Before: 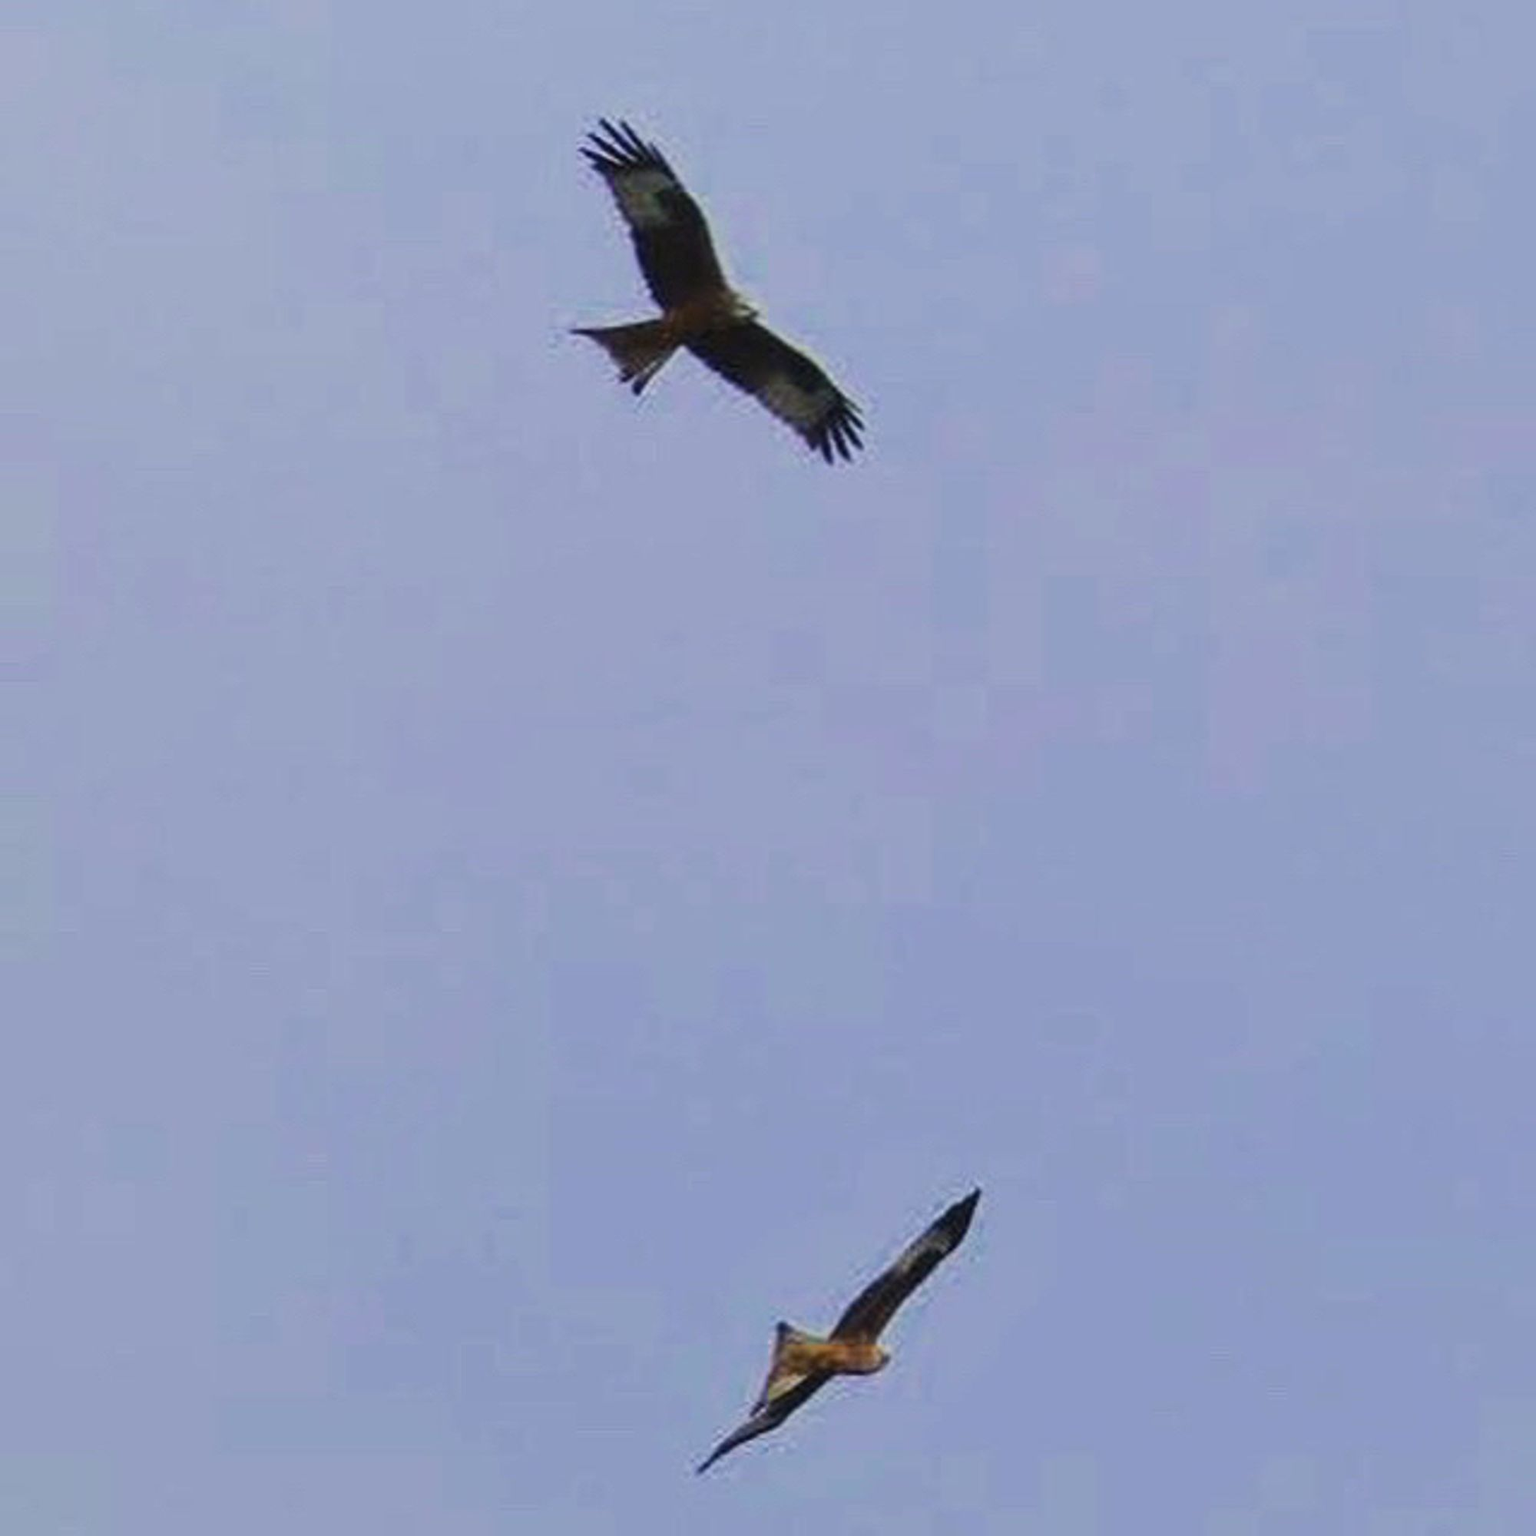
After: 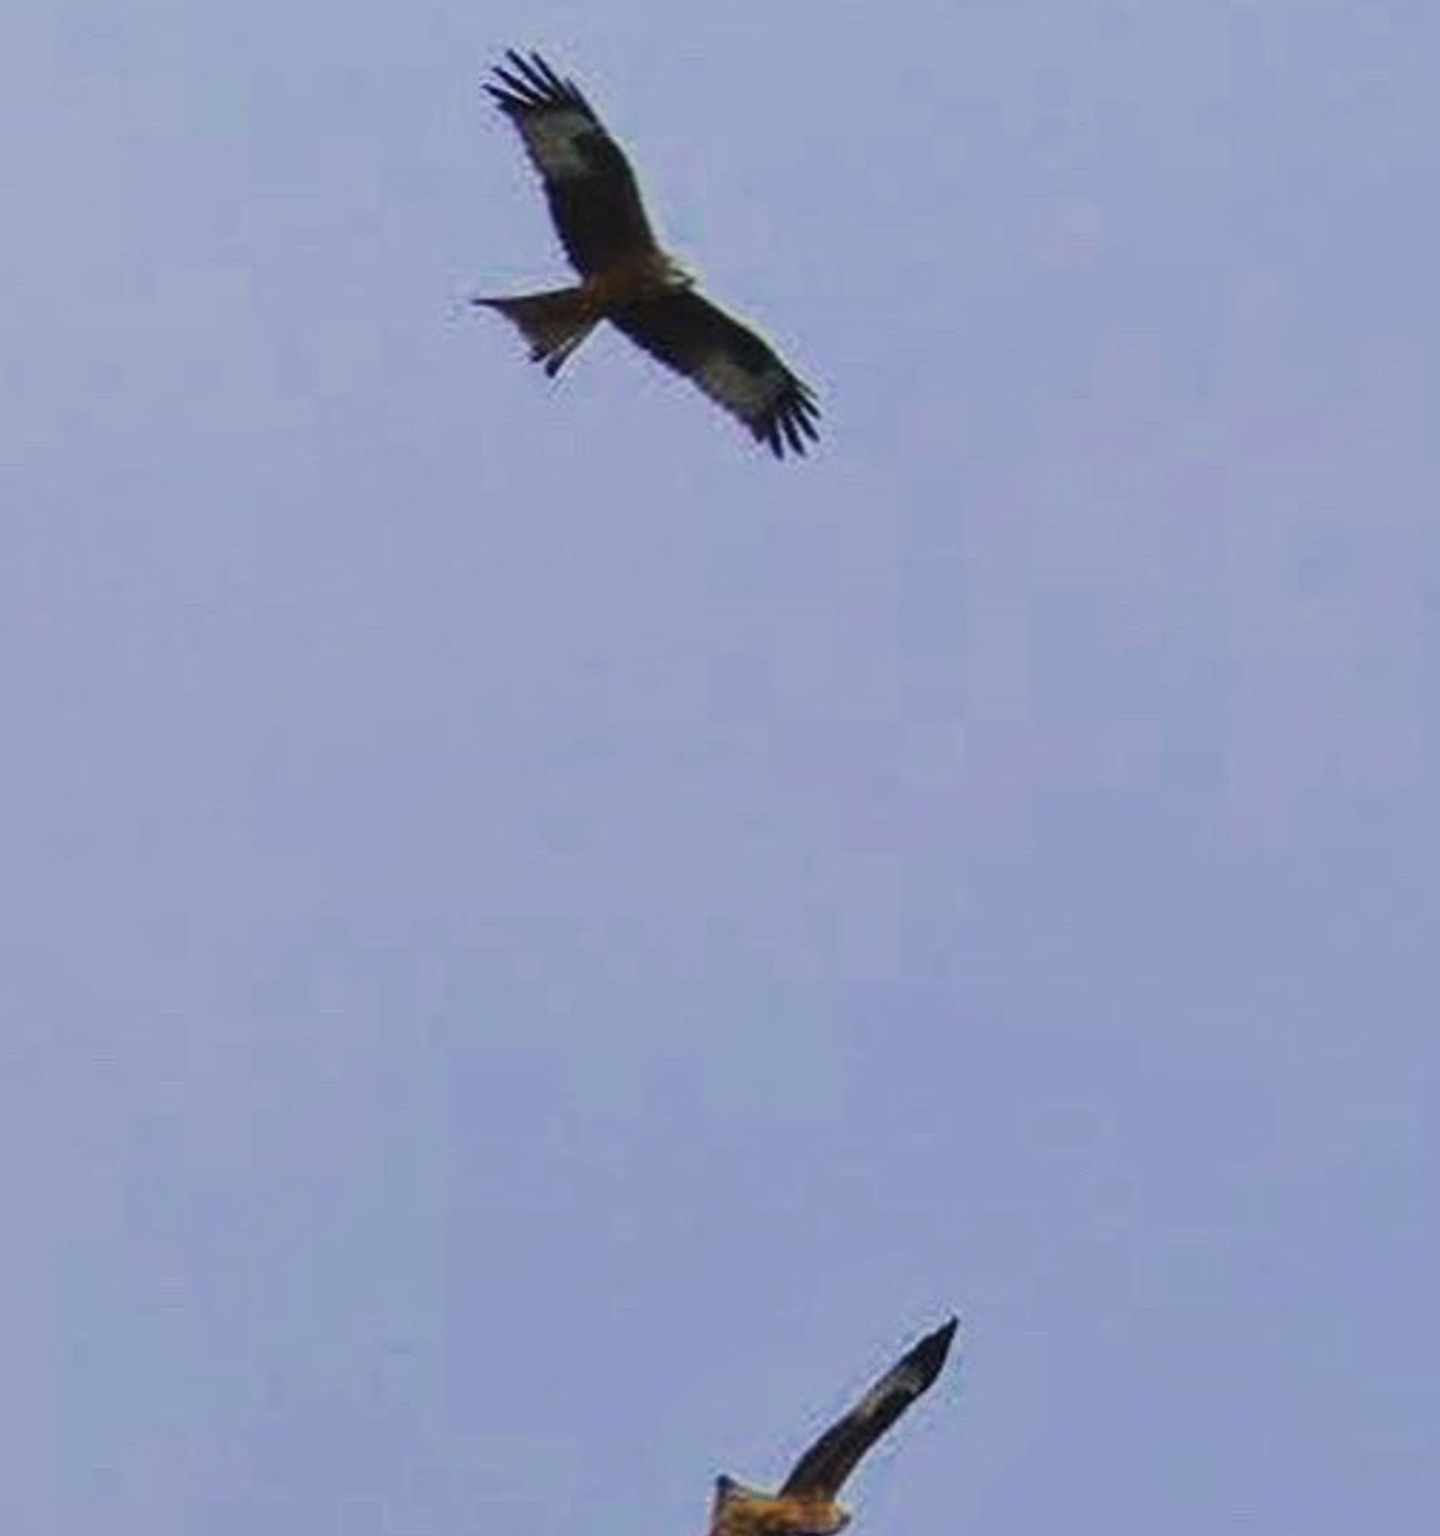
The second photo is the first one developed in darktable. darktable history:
crop: left 11.243%, top 5.018%, right 9.58%, bottom 10.543%
